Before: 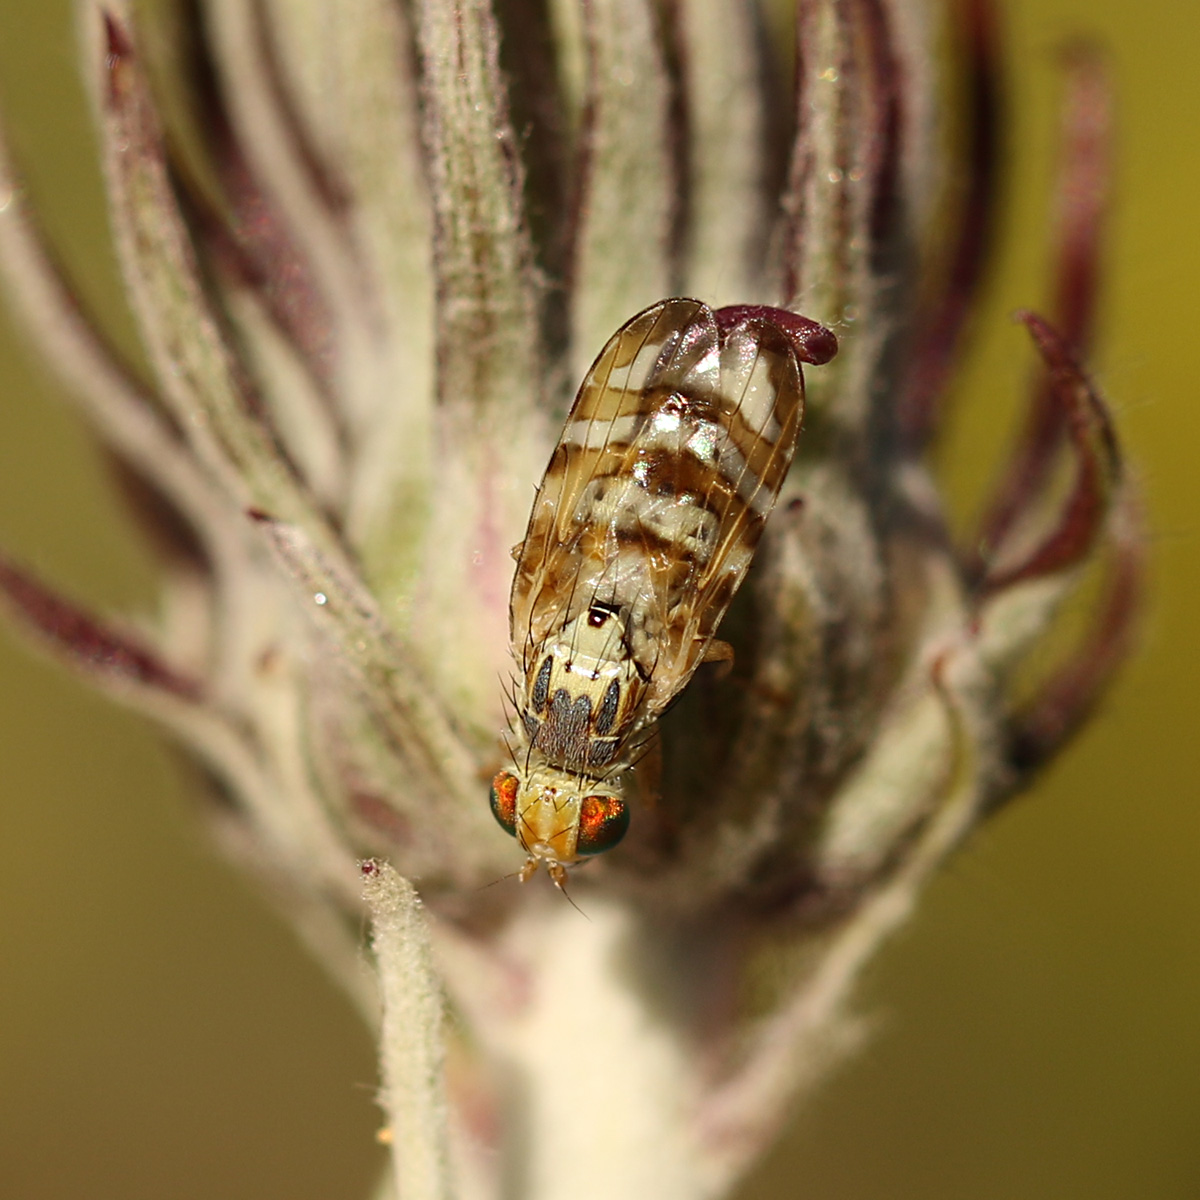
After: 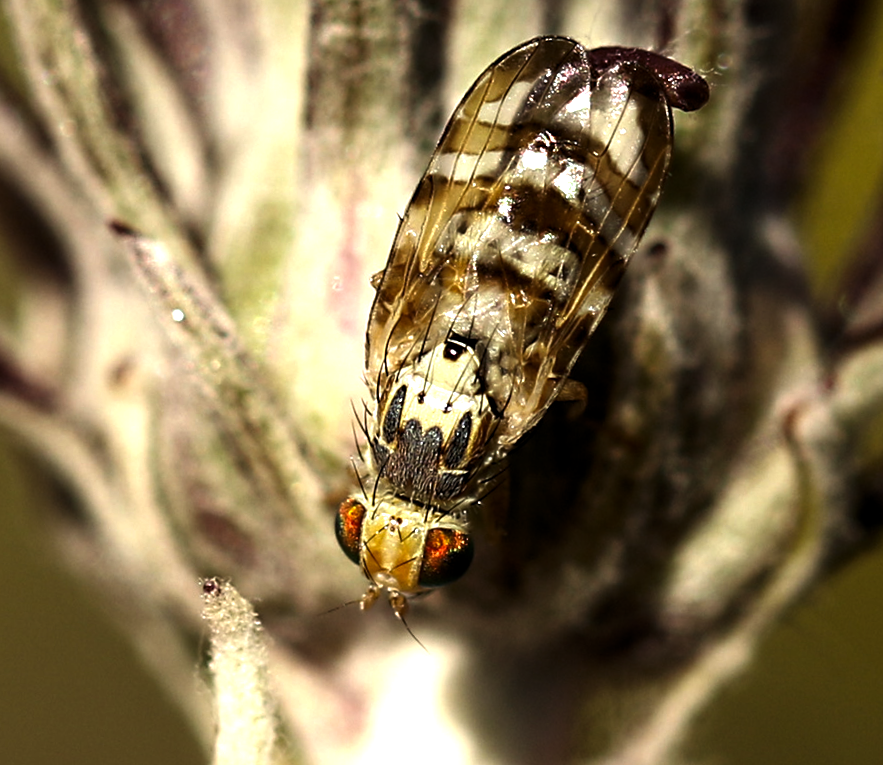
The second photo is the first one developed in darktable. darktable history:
levels: levels [0.044, 0.475, 0.791]
crop and rotate: angle -3.37°, left 9.79%, top 20.73%, right 12.42%, bottom 11.82%
tone equalizer: on, module defaults
contrast brightness saturation: brightness -0.09
